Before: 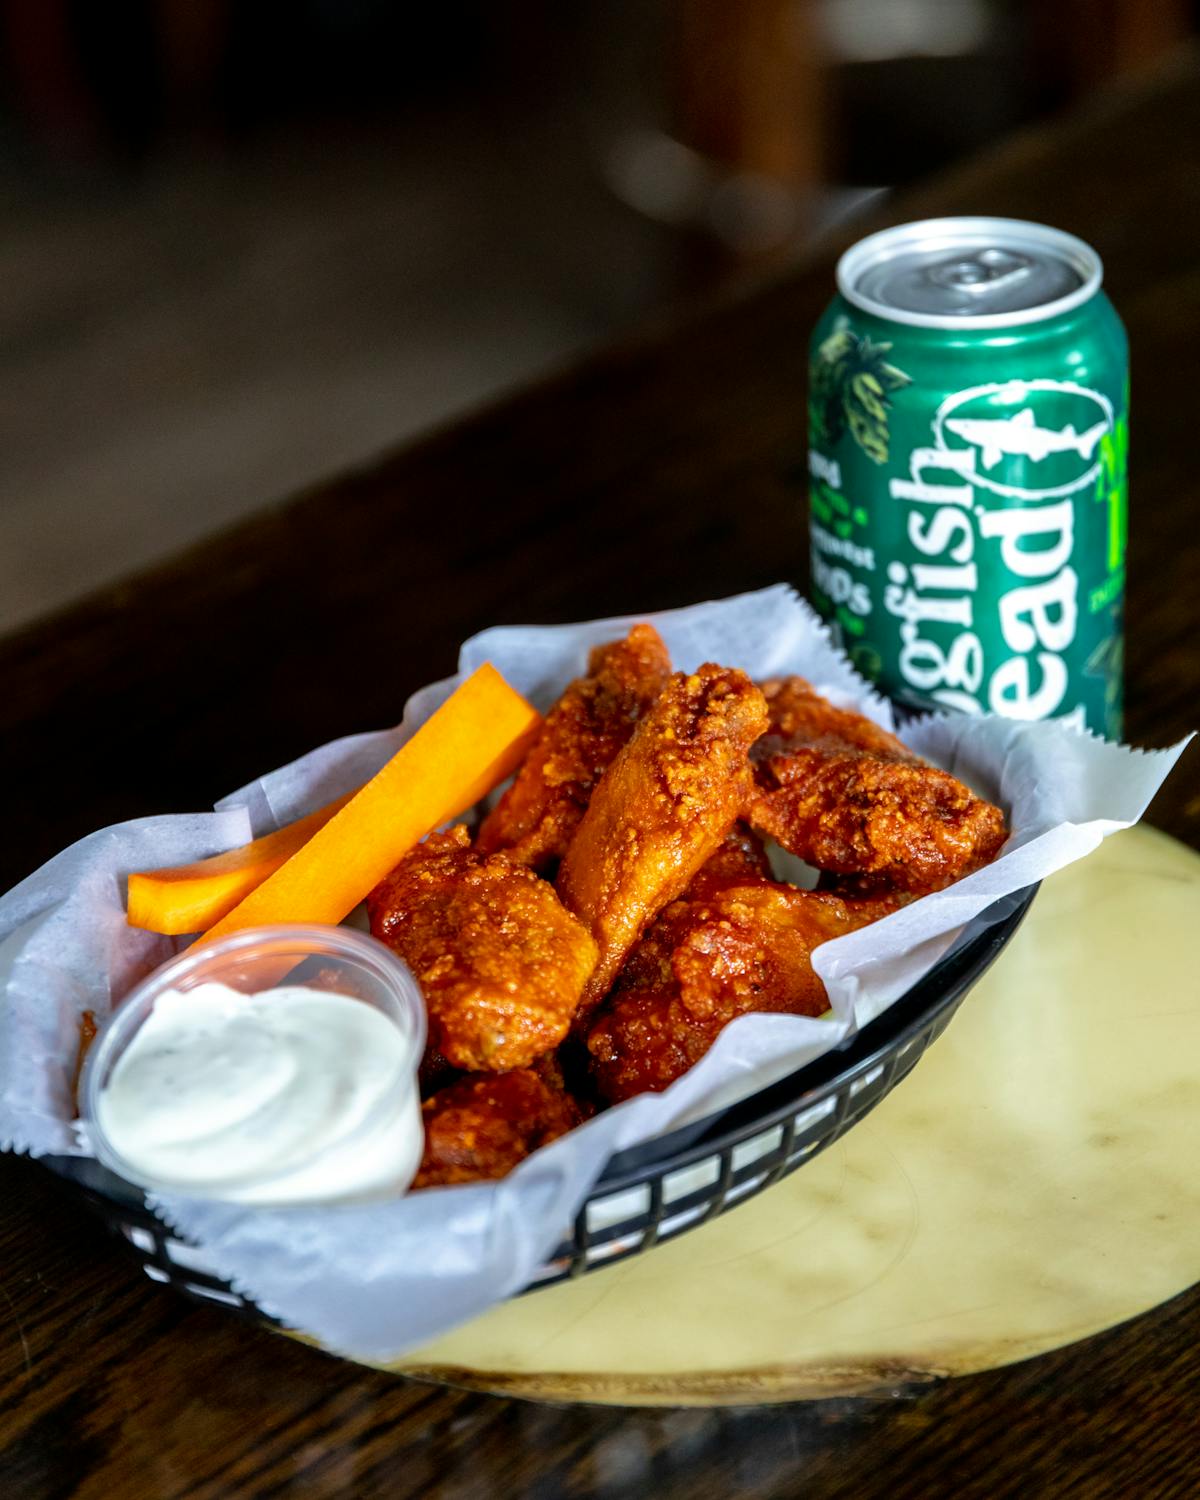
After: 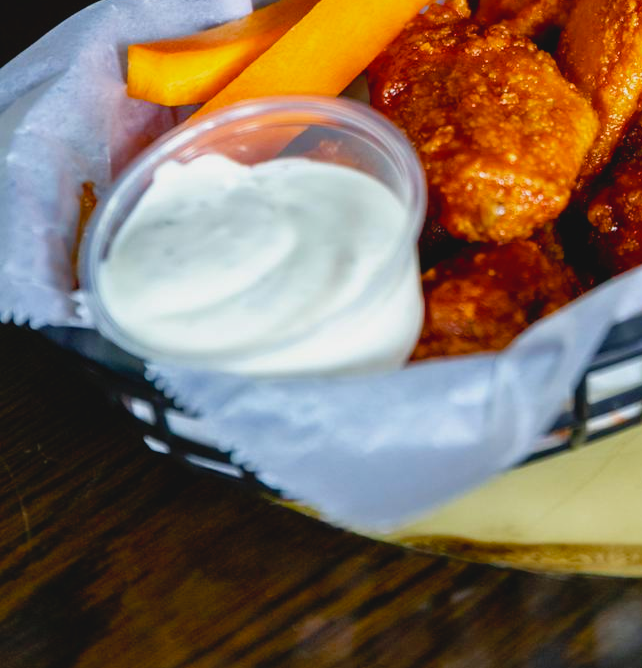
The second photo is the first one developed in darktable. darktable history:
crop and rotate: top 55.276%, right 46.446%, bottom 0.133%
contrast brightness saturation: contrast -0.107
color balance rgb: linear chroma grading › global chroma -0.472%, perceptual saturation grading › global saturation 20.01%, perceptual saturation grading › highlights -19.889%, perceptual saturation grading › shadows 29.291%
